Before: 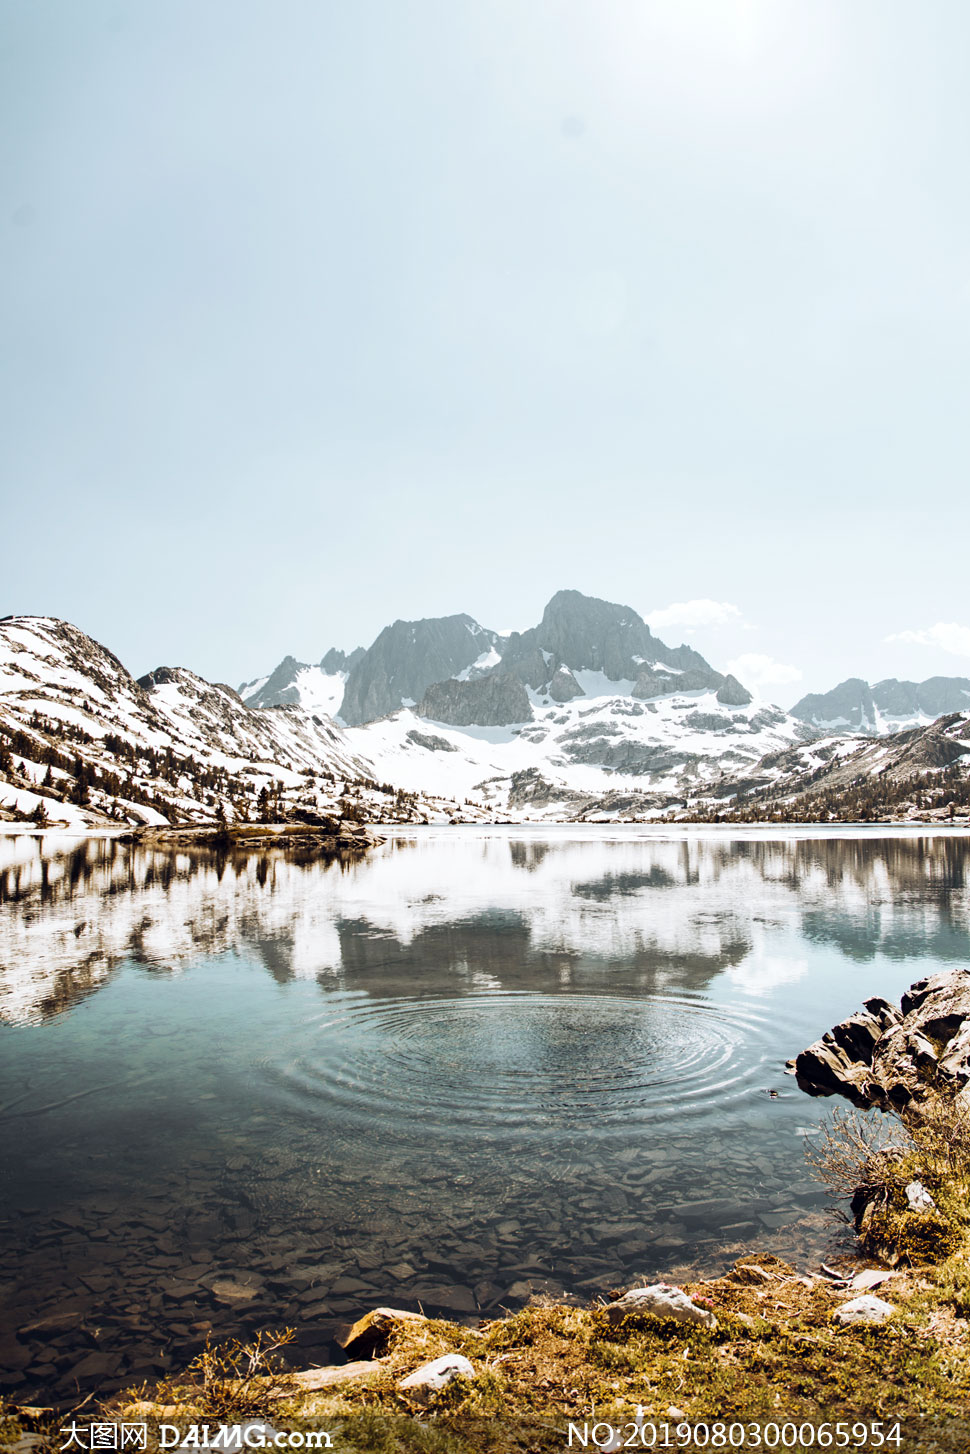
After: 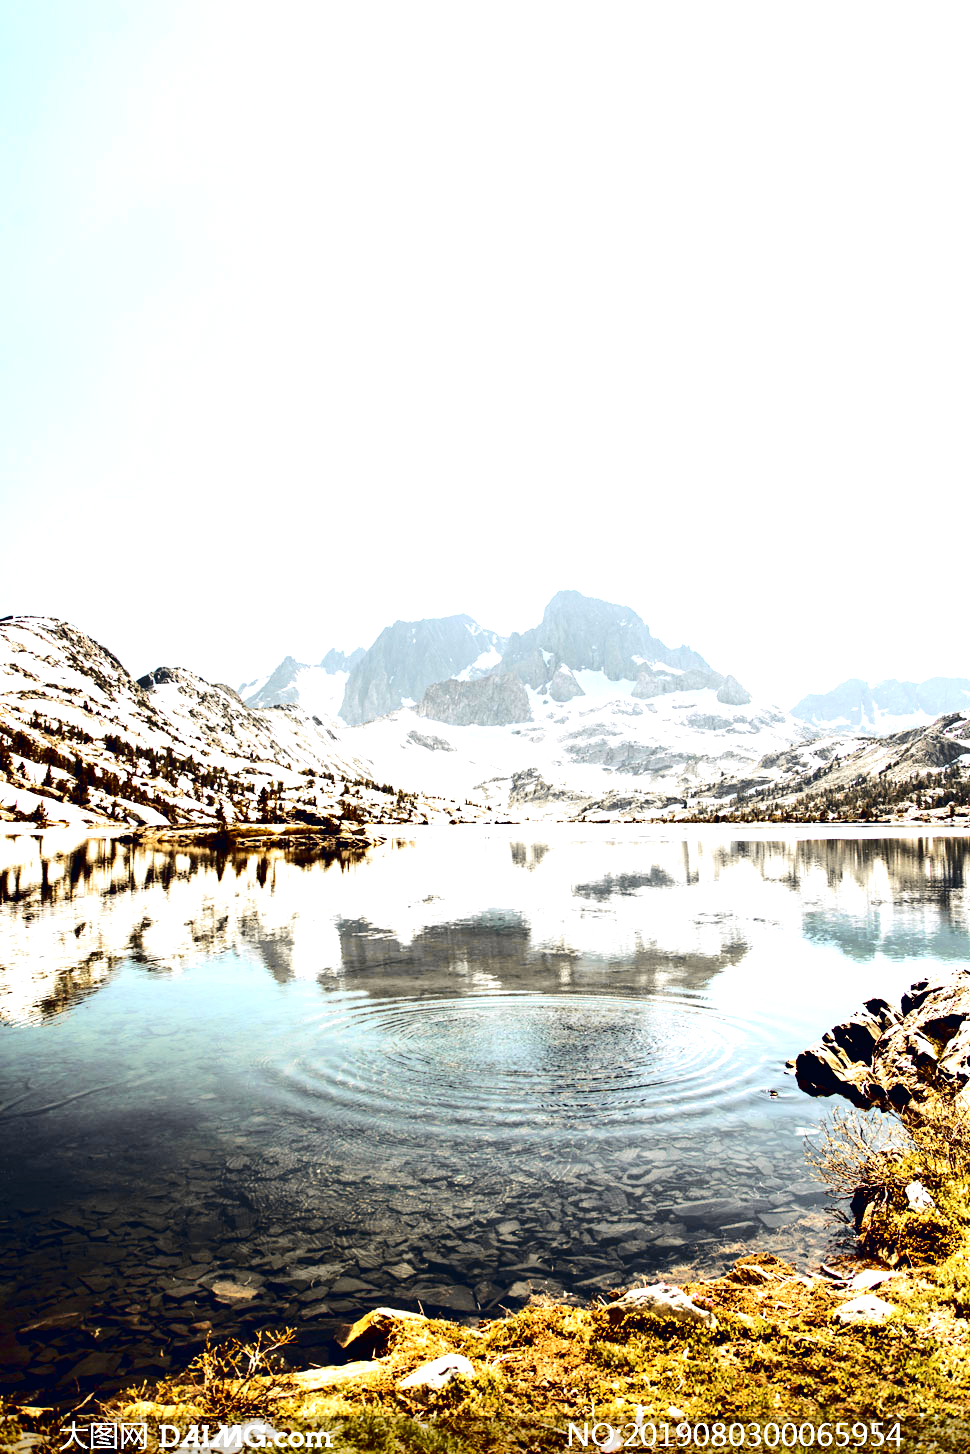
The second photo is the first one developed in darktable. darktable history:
exposure: black level correction 0.008, exposure 0.979 EV, compensate highlight preservation false
contrast brightness saturation: contrast 0.12, brightness -0.12, saturation 0.2
color correction: saturation 0.8
tone curve: curves: ch0 [(0, 0.01) (0.097, 0.07) (0.204, 0.173) (0.447, 0.517) (0.539, 0.624) (0.733, 0.791) (0.879, 0.898) (1, 0.98)]; ch1 [(0, 0) (0.393, 0.415) (0.447, 0.448) (0.485, 0.494) (0.523, 0.509) (0.545, 0.544) (0.574, 0.578) (0.648, 0.674) (1, 1)]; ch2 [(0, 0) (0.369, 0.388) (0.449, 0.431) (0.499, 0.5) (0.521, 0.517) (0.53, 0.54) (0.564, 0.569) (0.674, 0.735) (1, 1)], color space Lab, independent channels, preserve colors none
